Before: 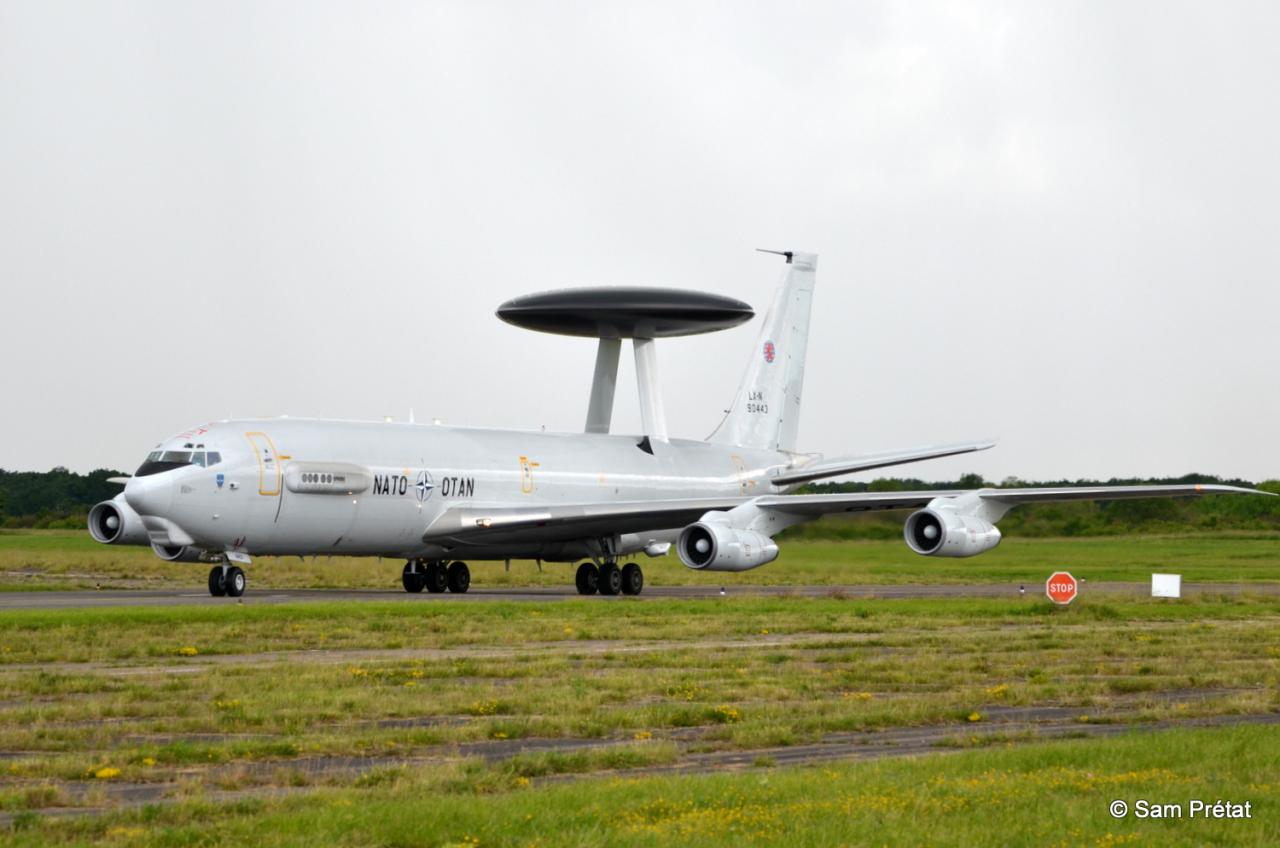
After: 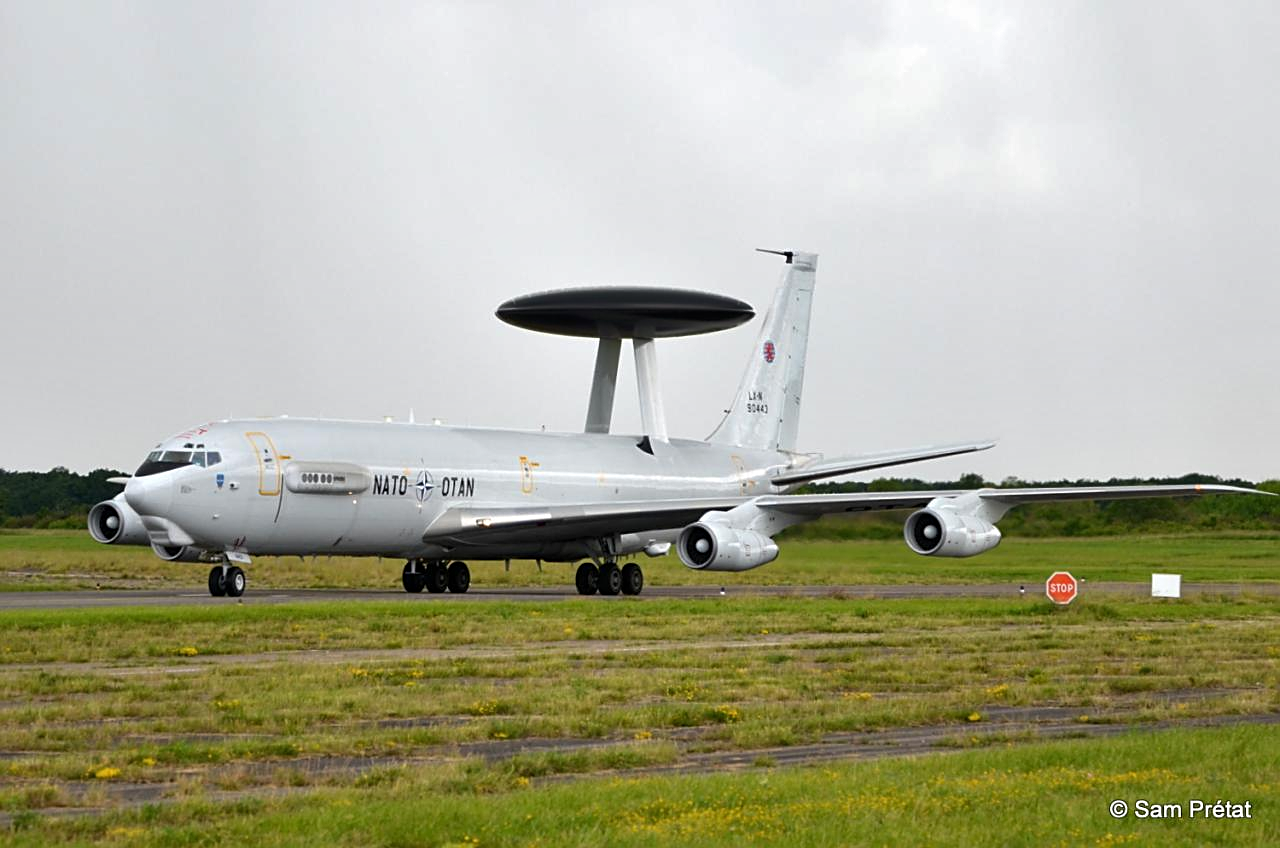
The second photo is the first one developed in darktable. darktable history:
sharpen: on, module defaults
shadows and highlights: shadows color adjustment 98.01%, highlights color adjustment 59.33%, low approximation 0.01, soften with gaussian
